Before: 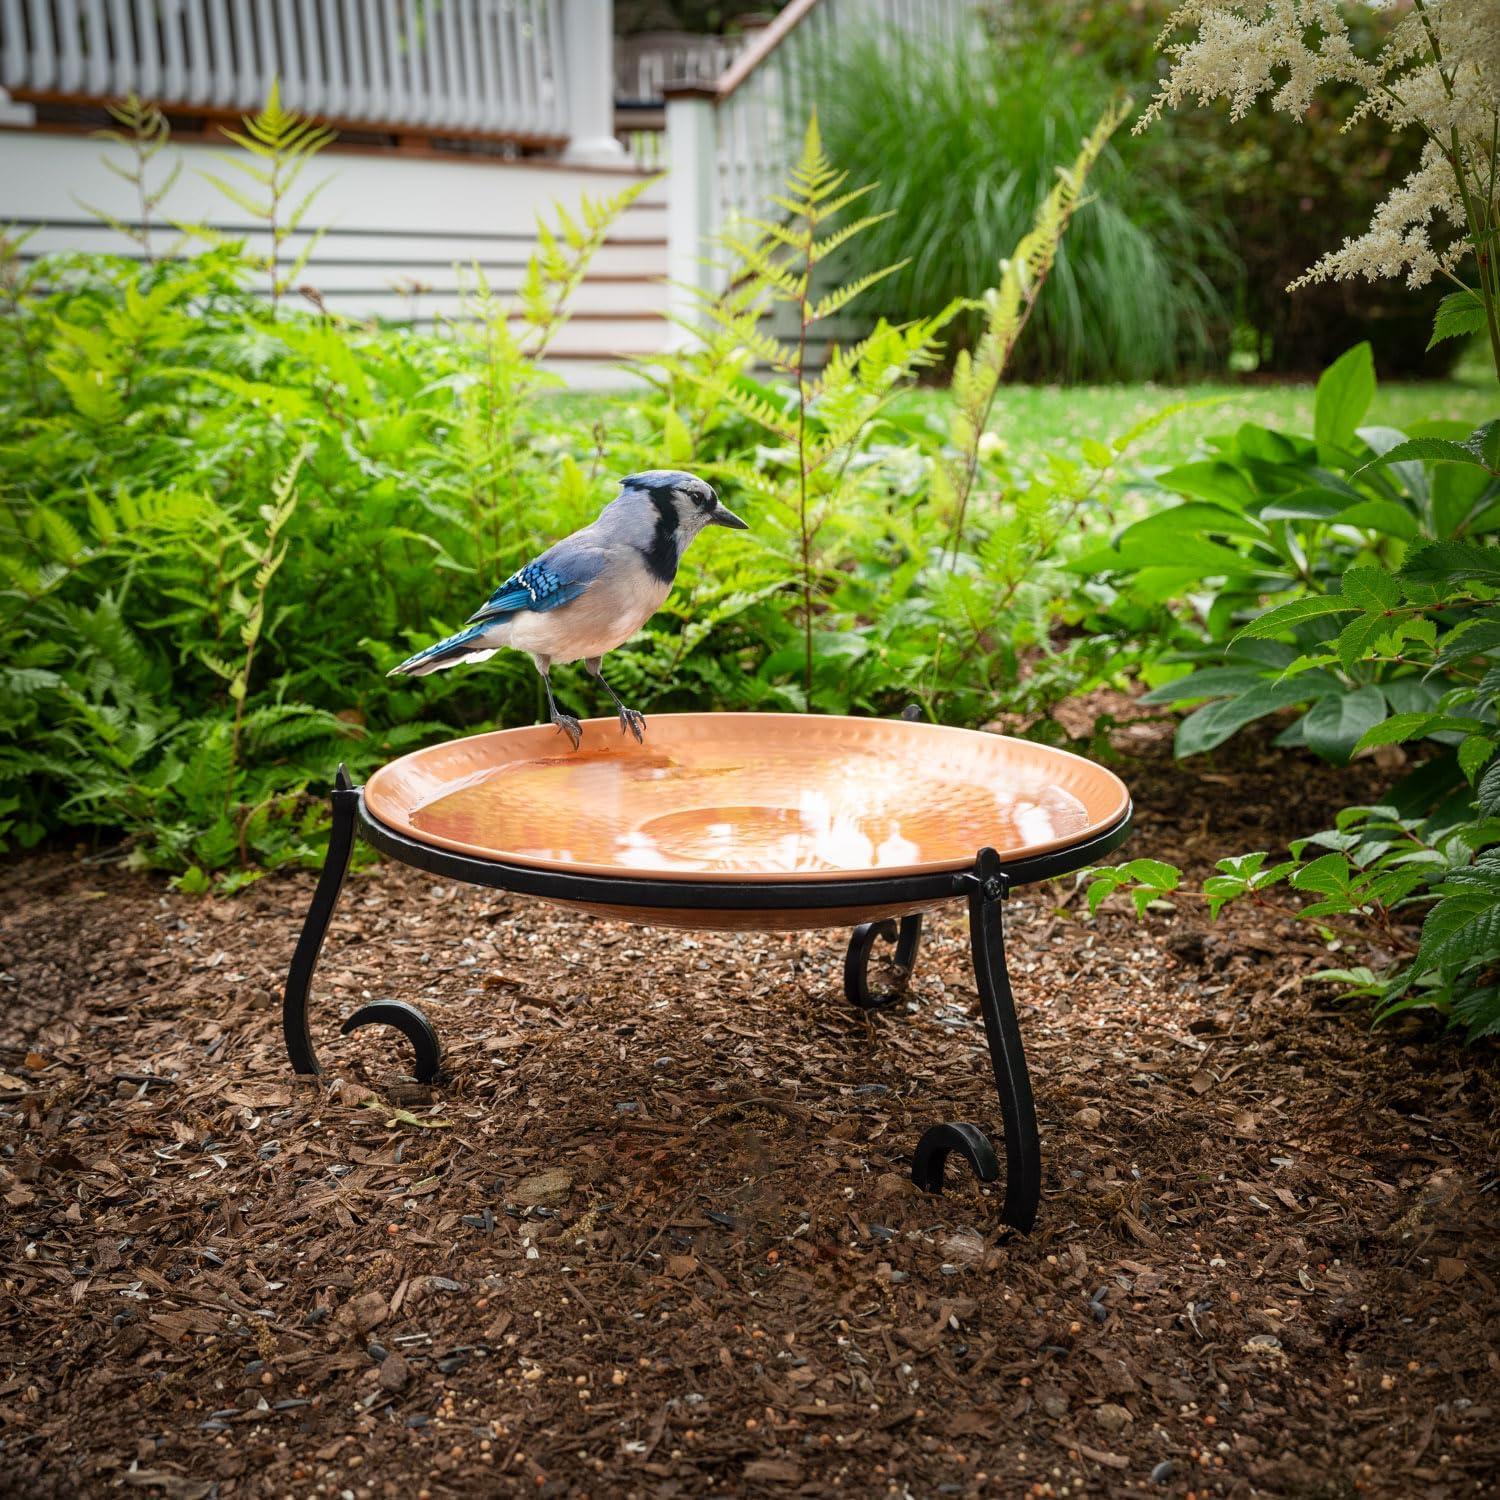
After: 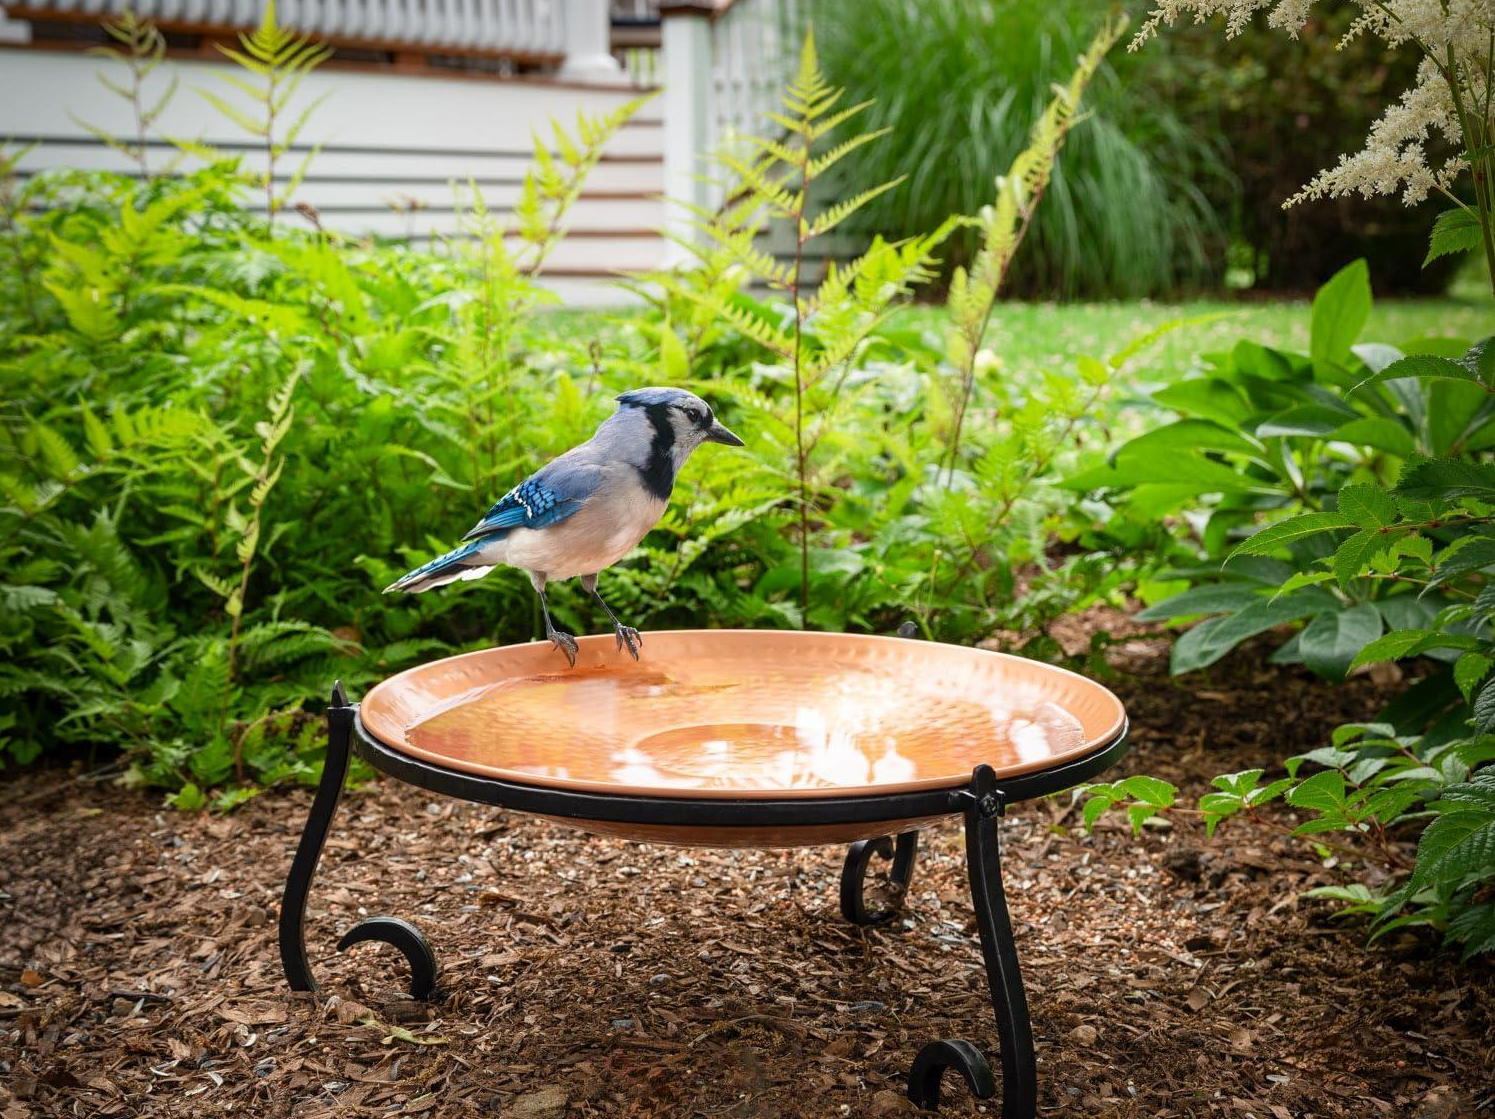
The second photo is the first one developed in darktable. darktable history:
crop: left 0.268%, top 5.549%, bottom 19.8%
